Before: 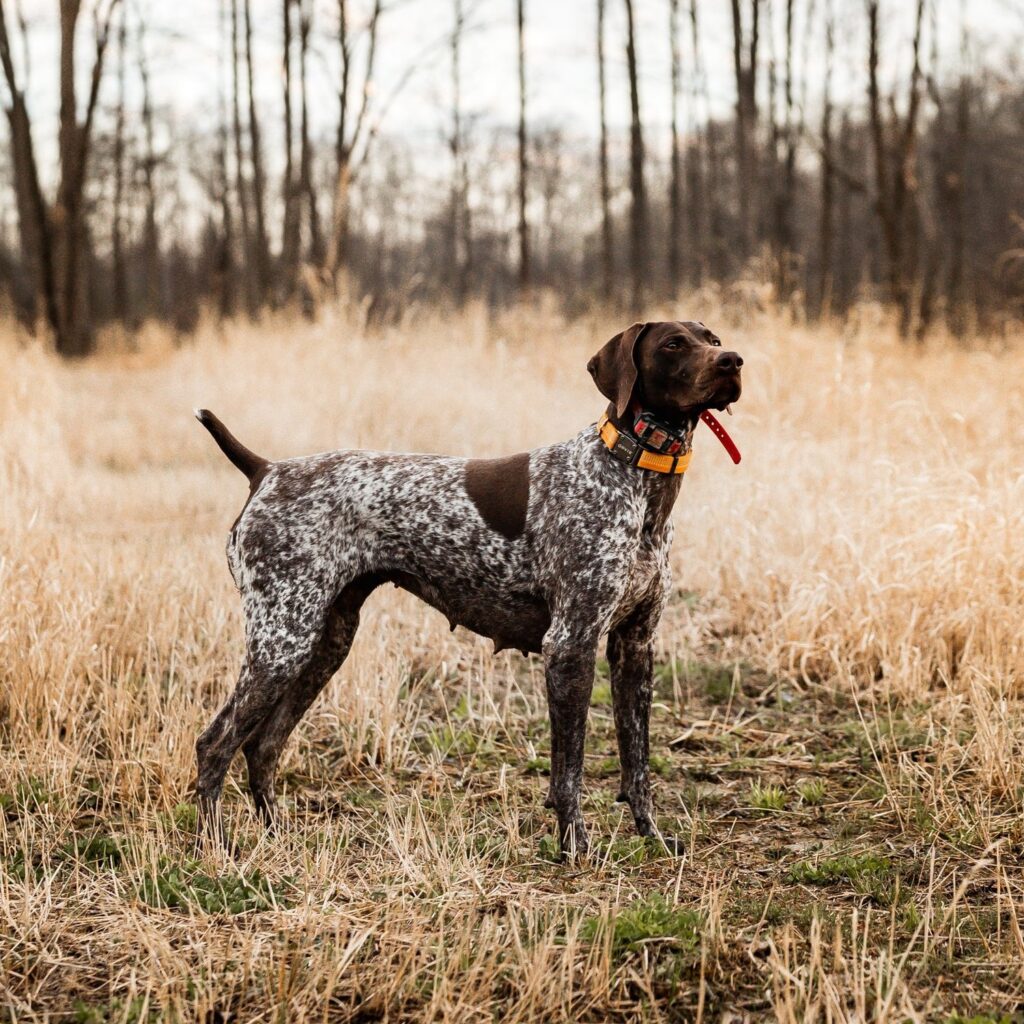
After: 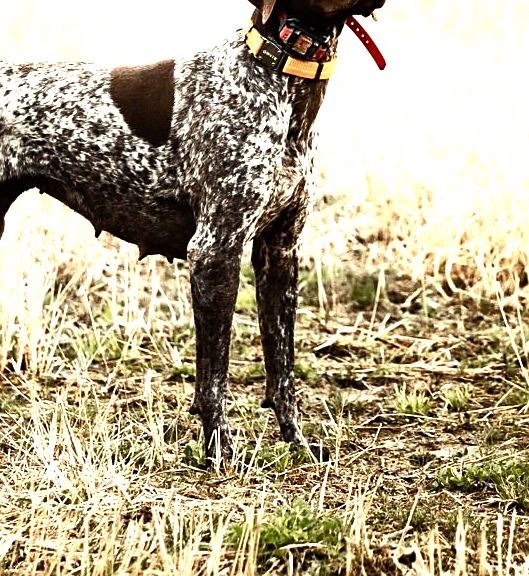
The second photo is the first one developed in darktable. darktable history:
color correction: highlights a* -4.38, highlights b* 6.76
sharpen: radius 1.443, amount 0.403, threshold 1.577
exposure: black level correction 0, exposure 0.5 EV, compensate exposure bias true, compensate highlight preservation false
crop: left 34.676%, top 38.566%, right 13.615%, bottom 5.12%
color balance rgb: perceptual saturation grading › global saturation 0.95%, perceptual saturation grading › highlights -32.072%, perceptual saturation grading › mid-tones 5.277%, perceptual saturation grading › shadows 18.191%, global vibrance 20%
shadows and highlights: shadows 37.66, highlights -26.86, highlights color adjustment 41.18%, soften with gaussian
tone equalizer: -8 EV -1.07 EV, -7 EV -1 EV, -6 EV -0.856 EV, -5 EV -0.611 EV, -3 EV 0.544 EV, -2 EV 0.84 EV, -1 EV 1 EV, +0 EV 1.08 EV, edges refinement/feathering 500, mask exposure compensation -1.57 EV, preserve details no
